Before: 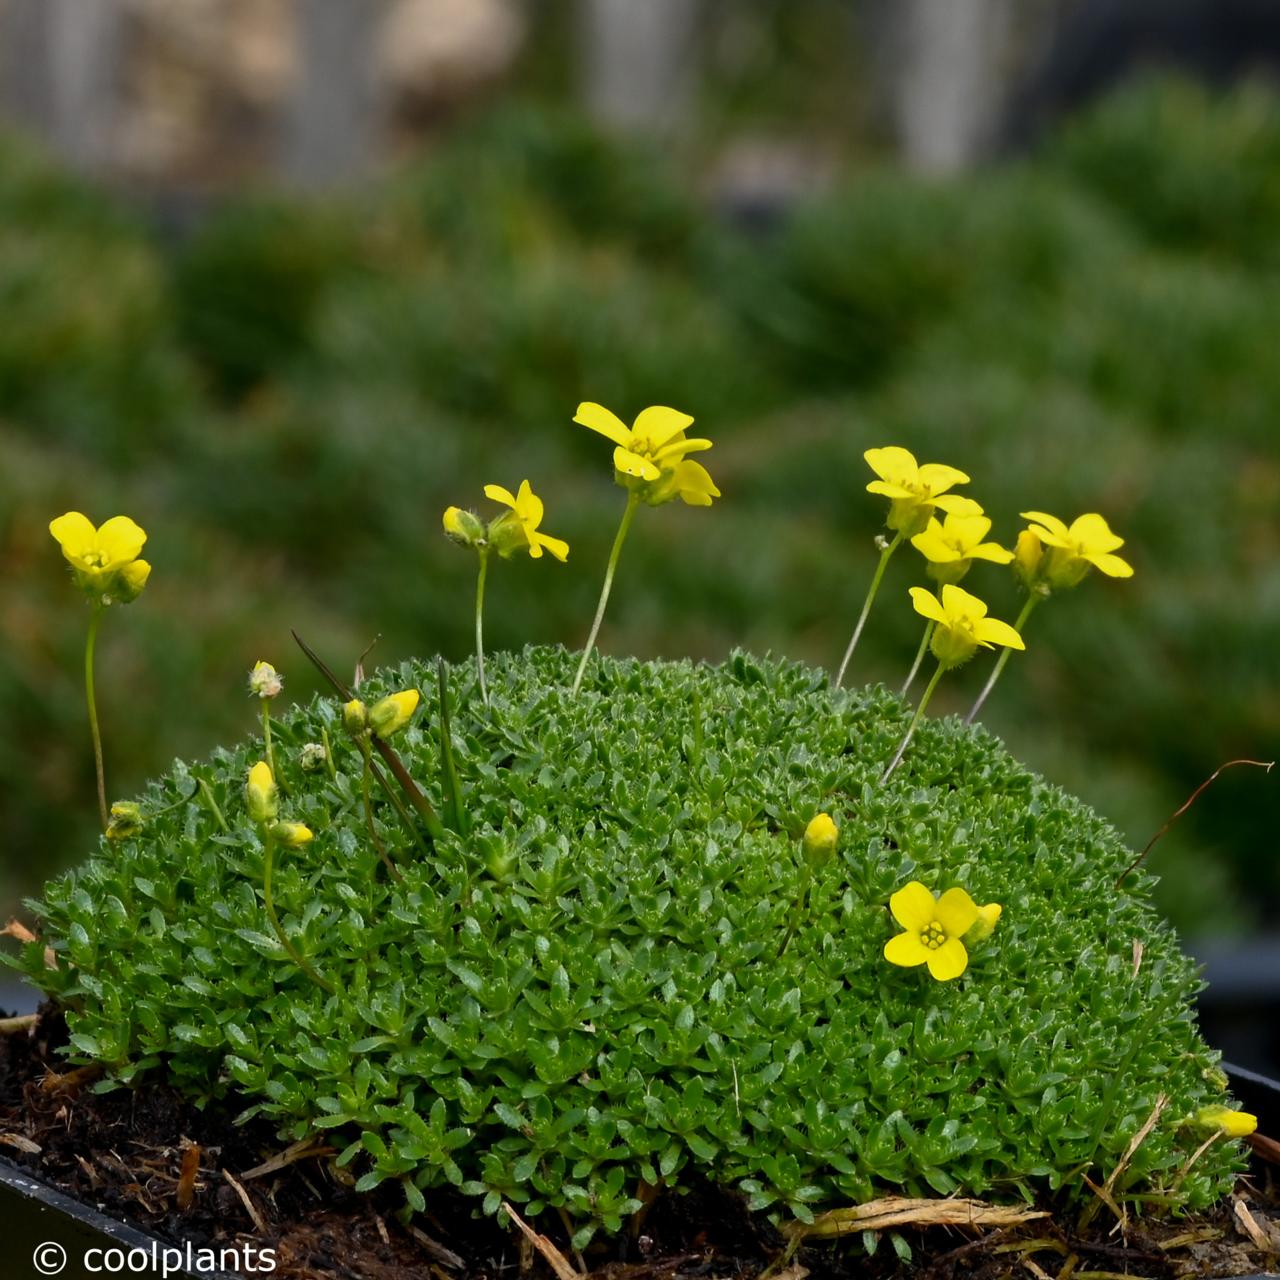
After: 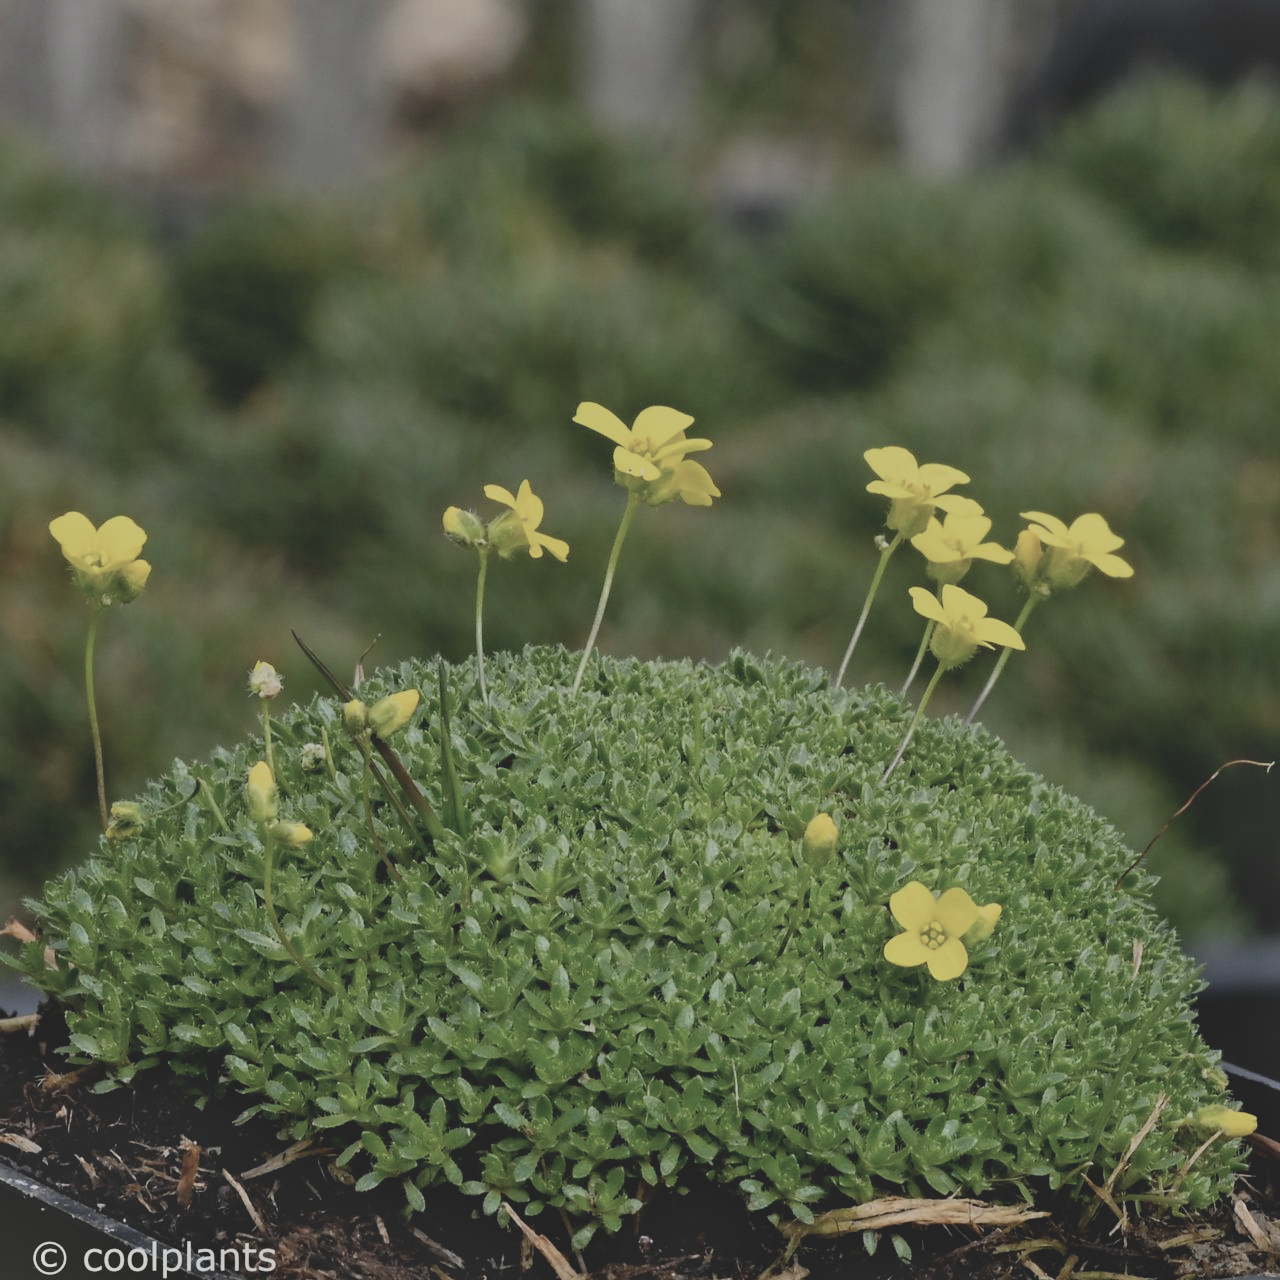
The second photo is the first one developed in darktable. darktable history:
filmic rgb: black relative exposure -7.65 EV, white relative exposure 4.56 EV, hardness 3.61
shadows and highlights: radius 46.94, white point adjustment 6.62, compress 79.87%, highlights color adjustment 42.37%, soften with gaussian
contrast brightness saturation: contrast -0.263, saturation -0.438
